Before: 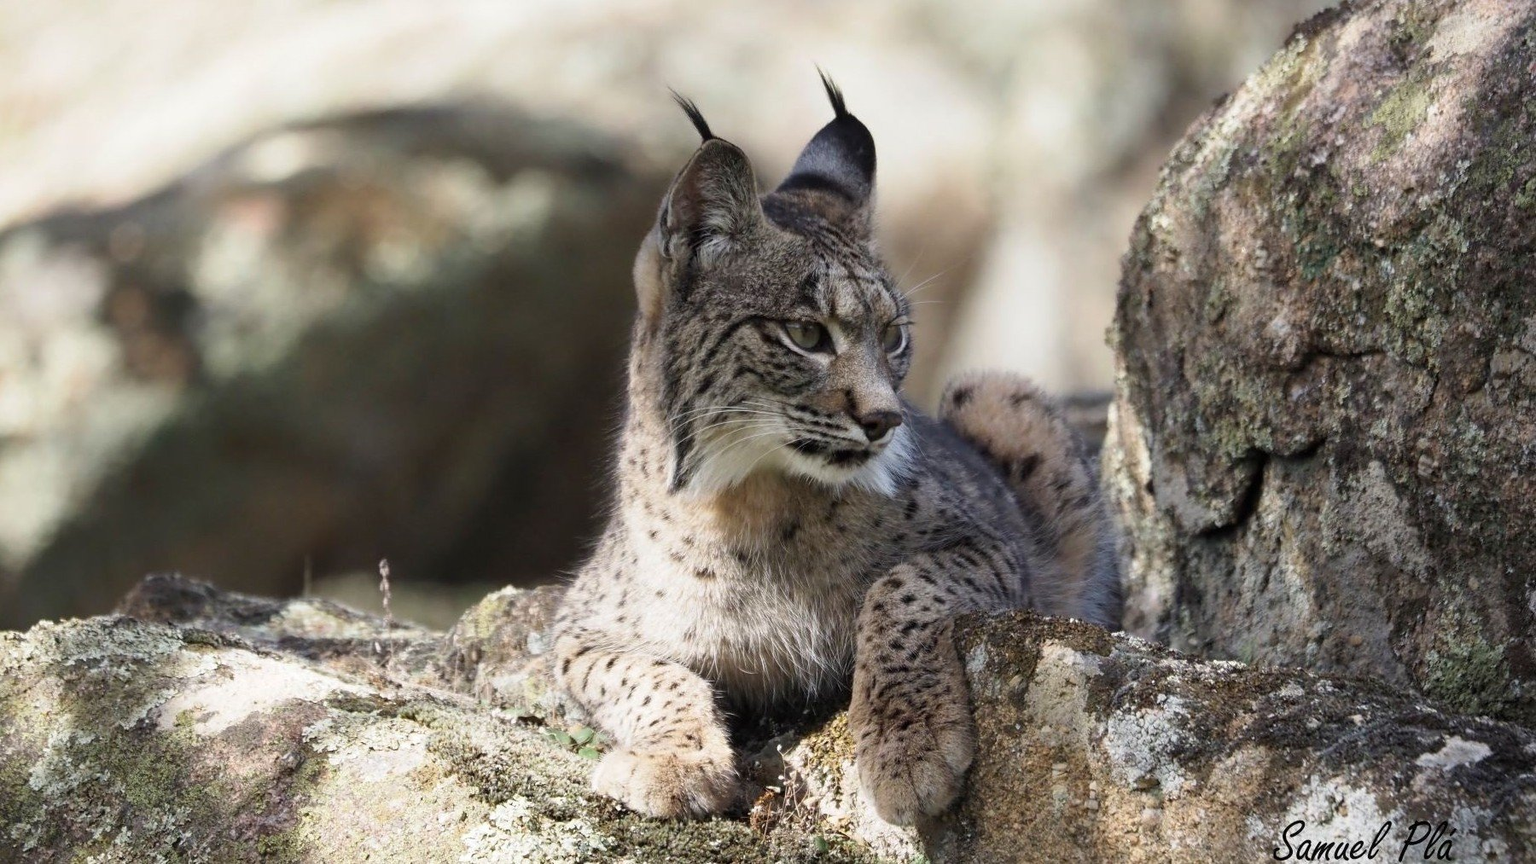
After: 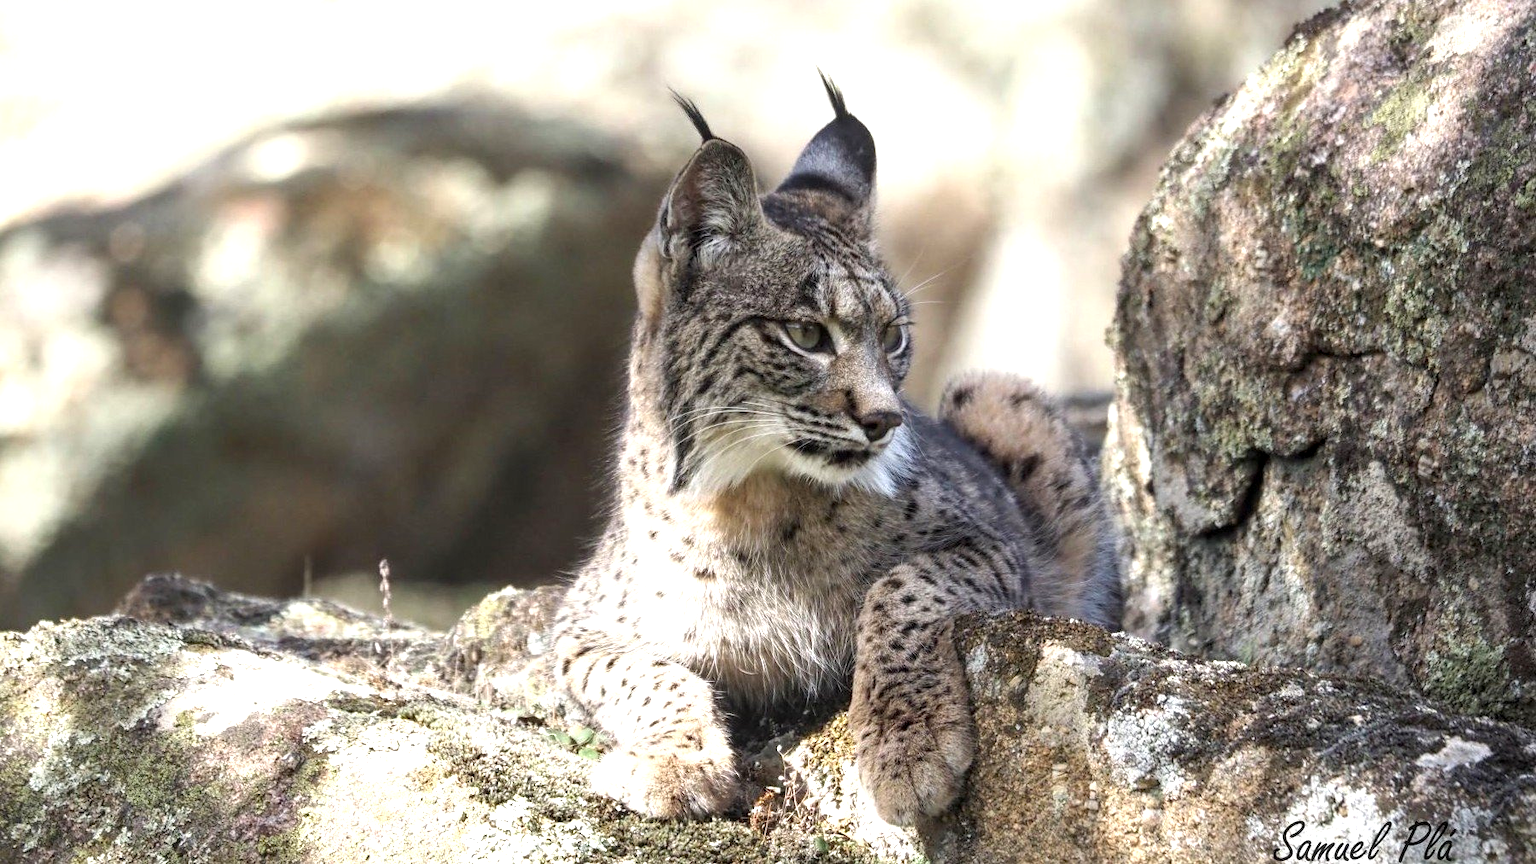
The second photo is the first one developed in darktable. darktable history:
exposure: black level correction 0, exposure 0.697 EV, compensate highlight preservation false
local contrast: on, module defaults
